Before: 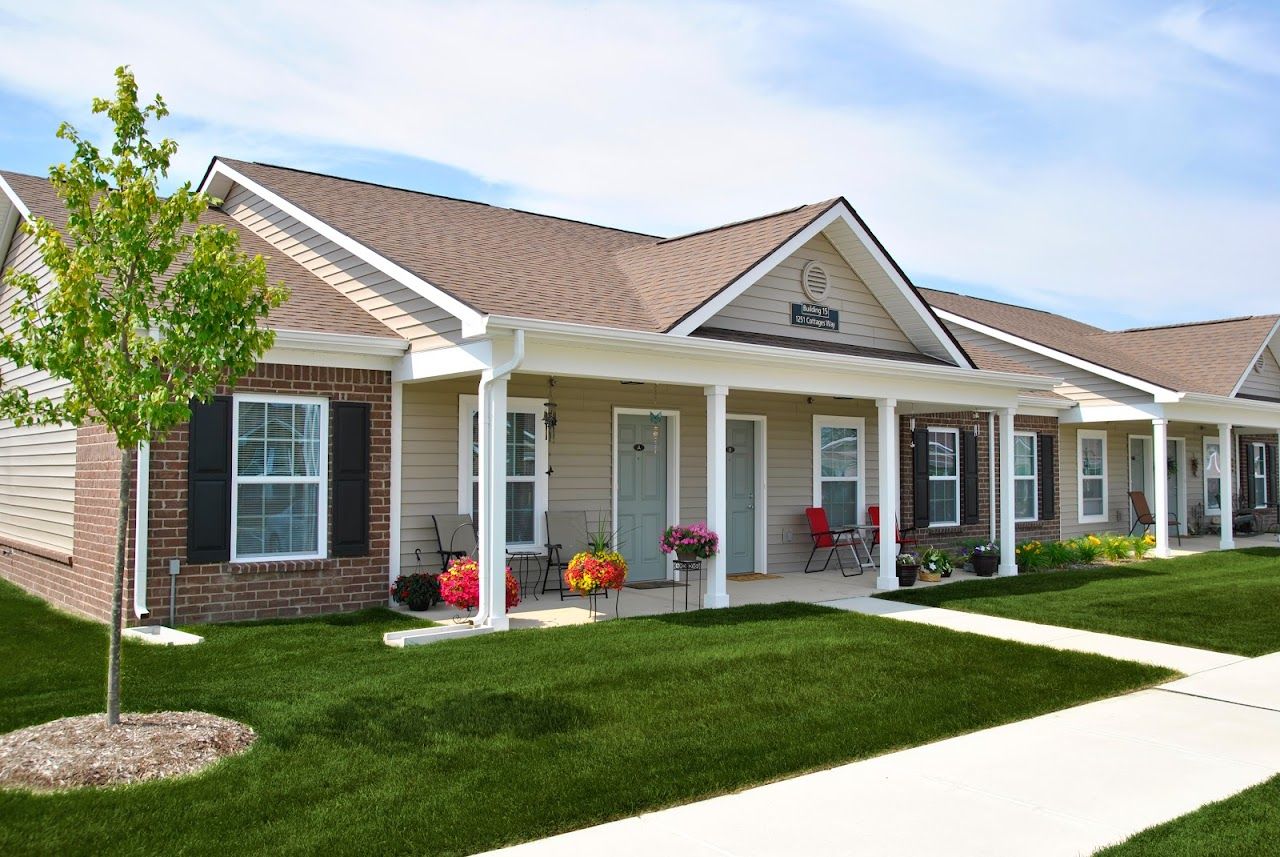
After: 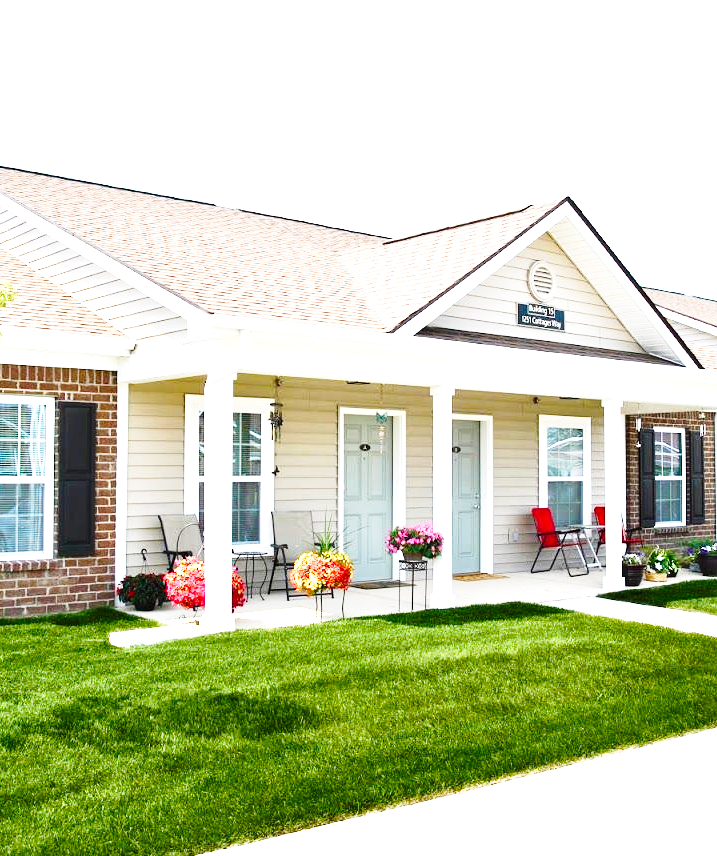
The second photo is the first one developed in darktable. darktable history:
crop: left 21.441%, right 22.53%
exposure: exposure 1 EV, compensate exposure bias true, compensate highlight preservation false
color balance rgb: perceptual saturation grading › global saturation 20%, perceptual saturation grading › highlights -49.301%, perceptual saturation grading › shadows 25.564%, perceptual brilliance grading › highlights 15.68%, perceptual brilliance grading › mid-tones 6.017%, perceptual brilliance grading › shadows -15.687%
base curve: curves: ch0 [(0, 0) (0.028, 0.03) (0.121, 0.232) (0.46, 0.748) (0.859, 0.968) (1, 1)], preserve colors none
